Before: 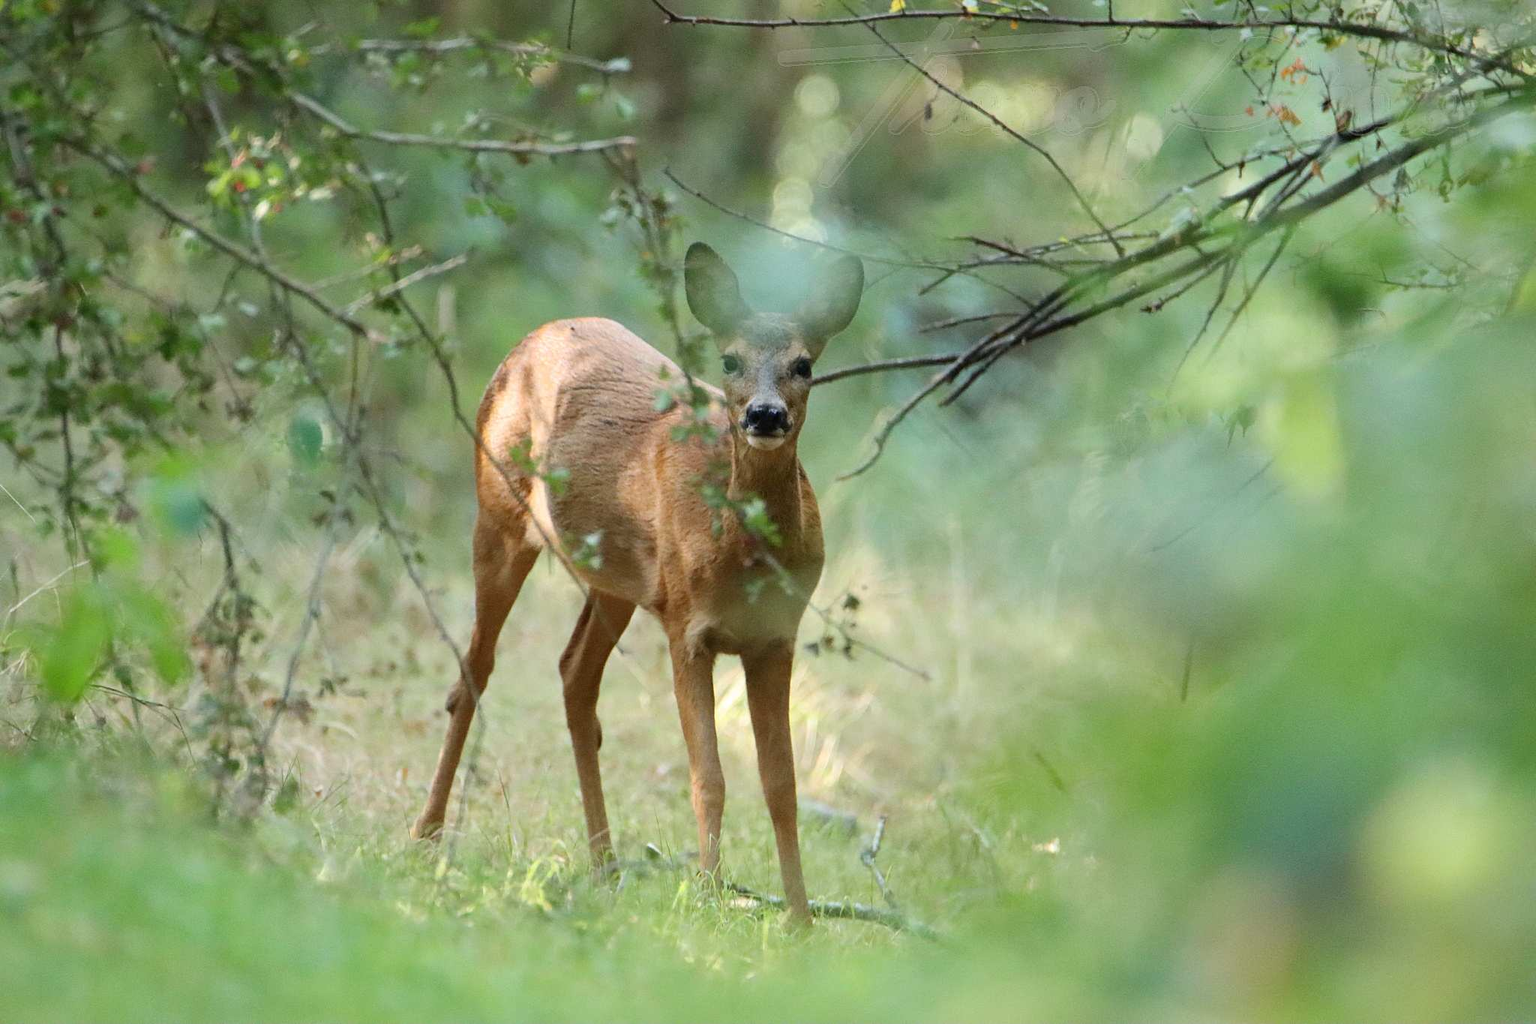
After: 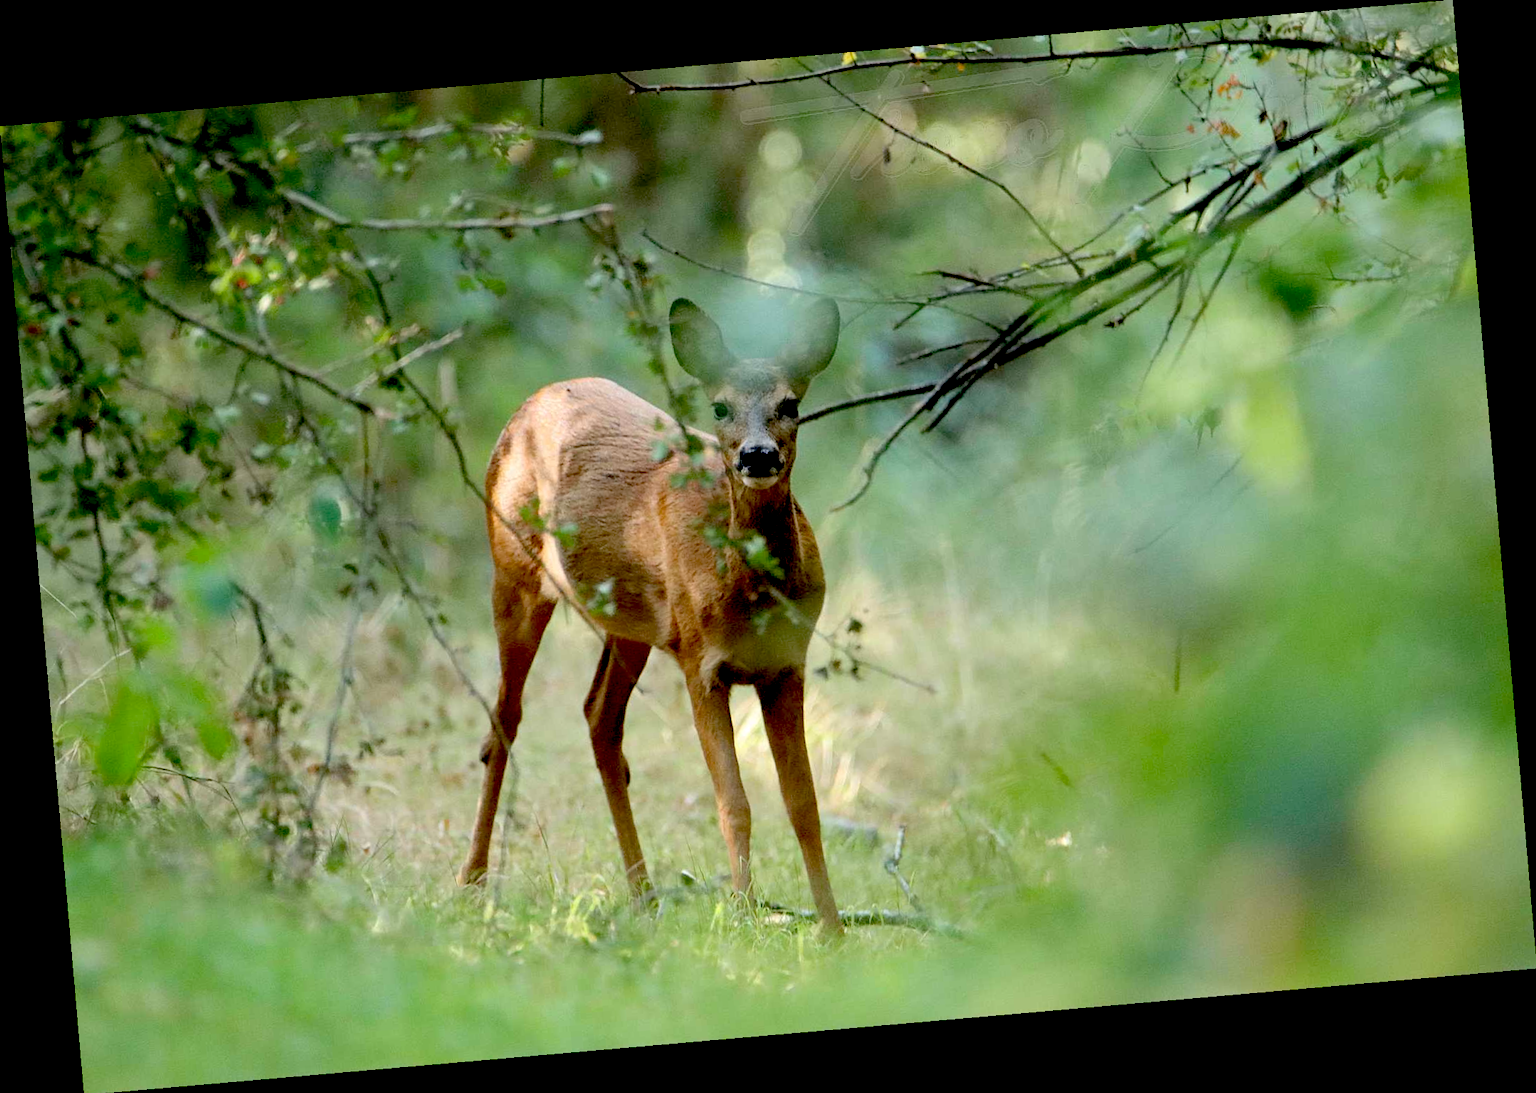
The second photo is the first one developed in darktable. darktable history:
exposure: black level correction 0.047, exposure 0.013 EV, compensate highlight preservation false
rotate and perspective: rotation -4.98°, automatic cropping off
